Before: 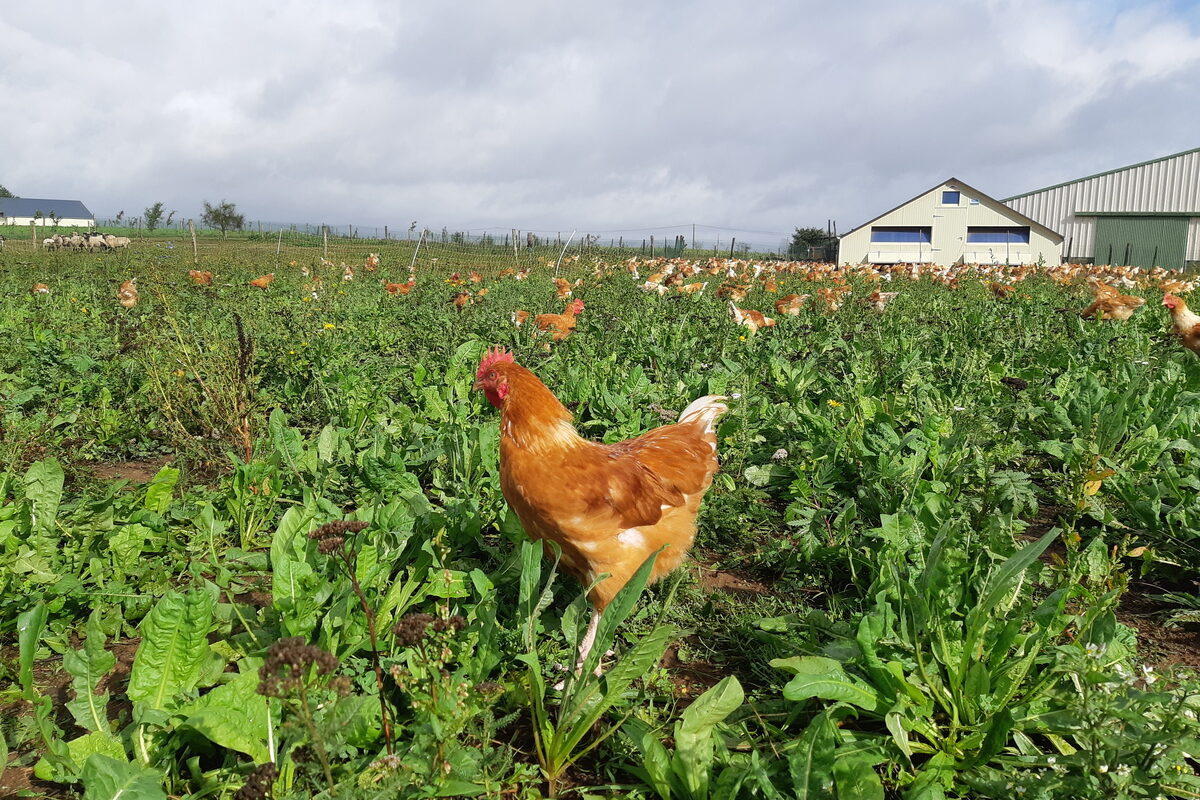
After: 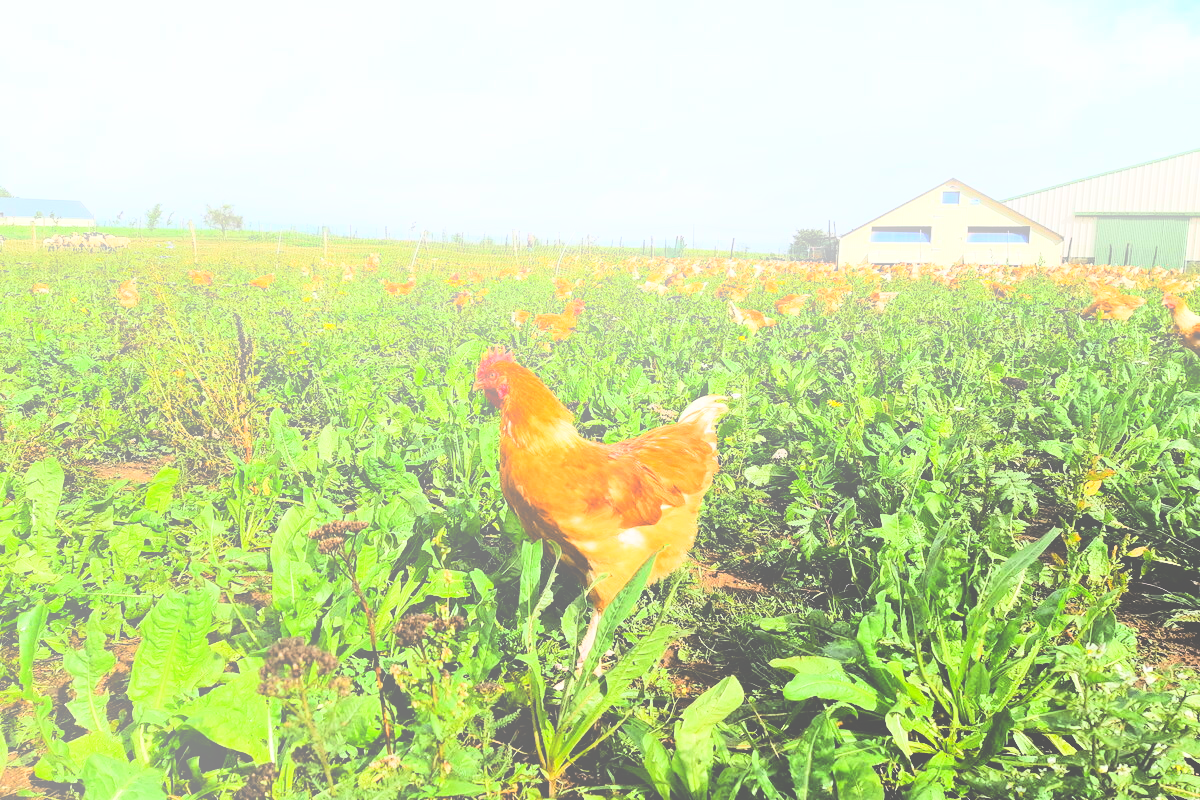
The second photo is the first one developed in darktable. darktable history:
tone curve: curves: ch0 [(0, 0) (0.16, 0.055) (0.506, 0.762) (1, 1.024)], color space Lab, linked channels, preserve colors none
bloom: size 40%
